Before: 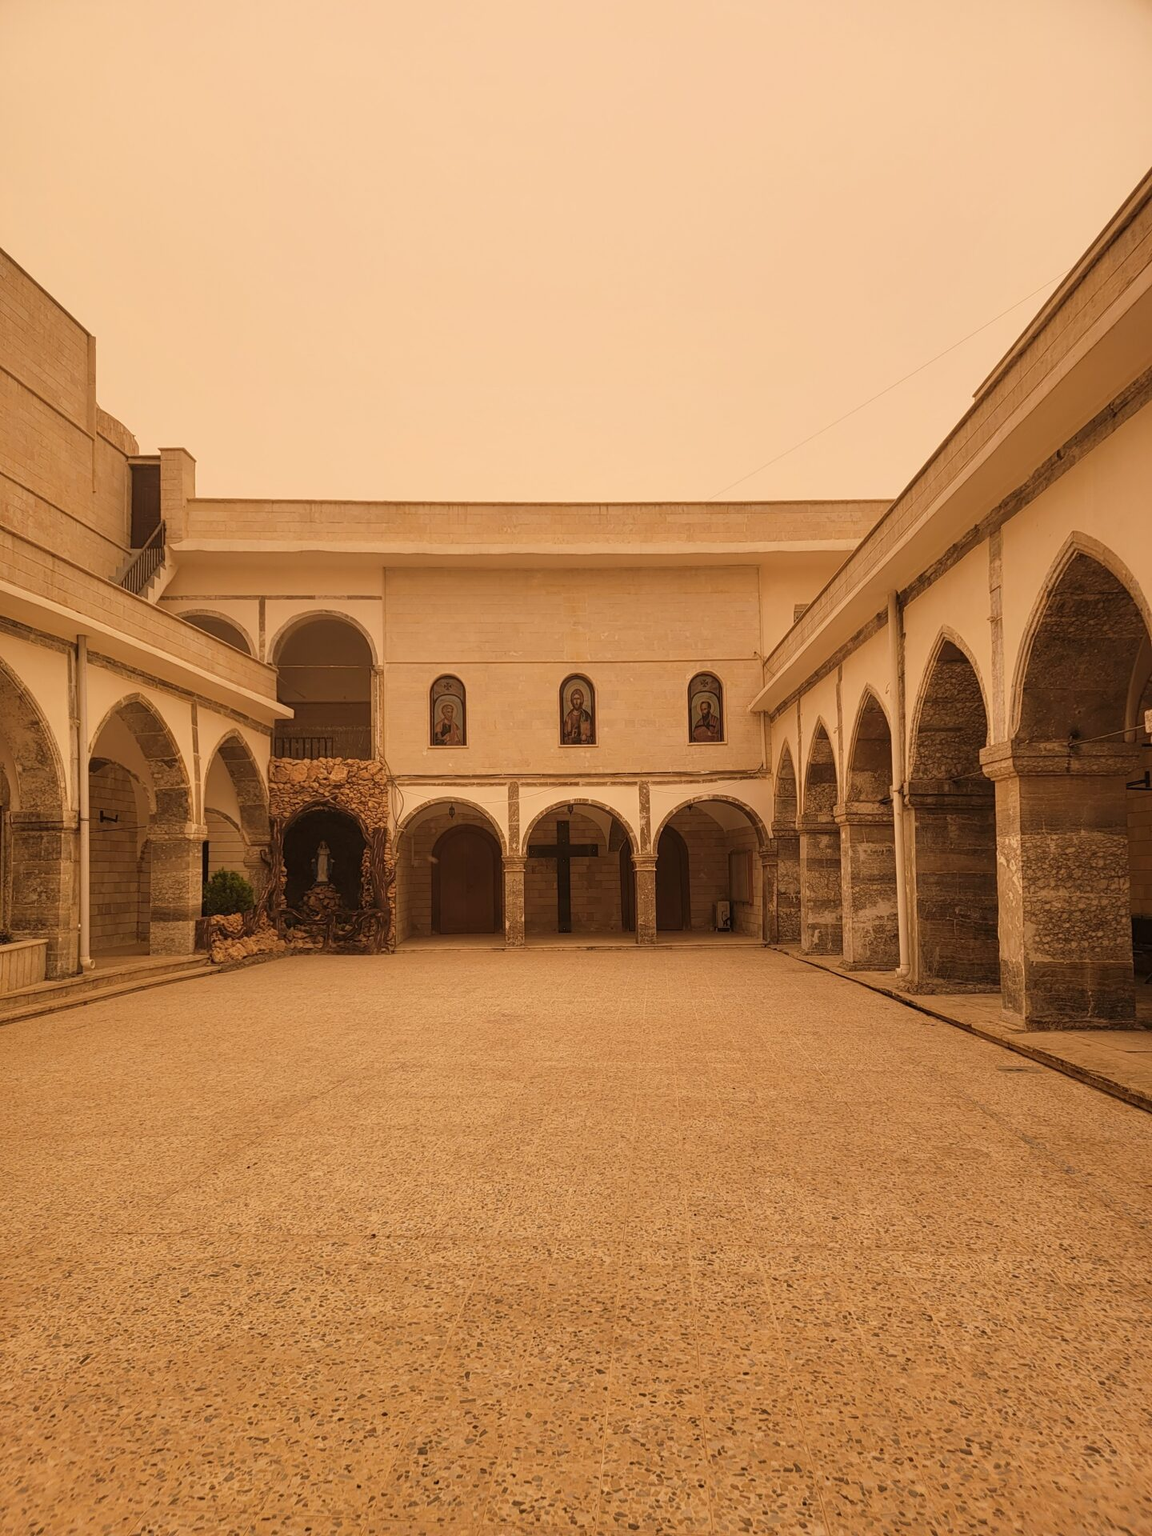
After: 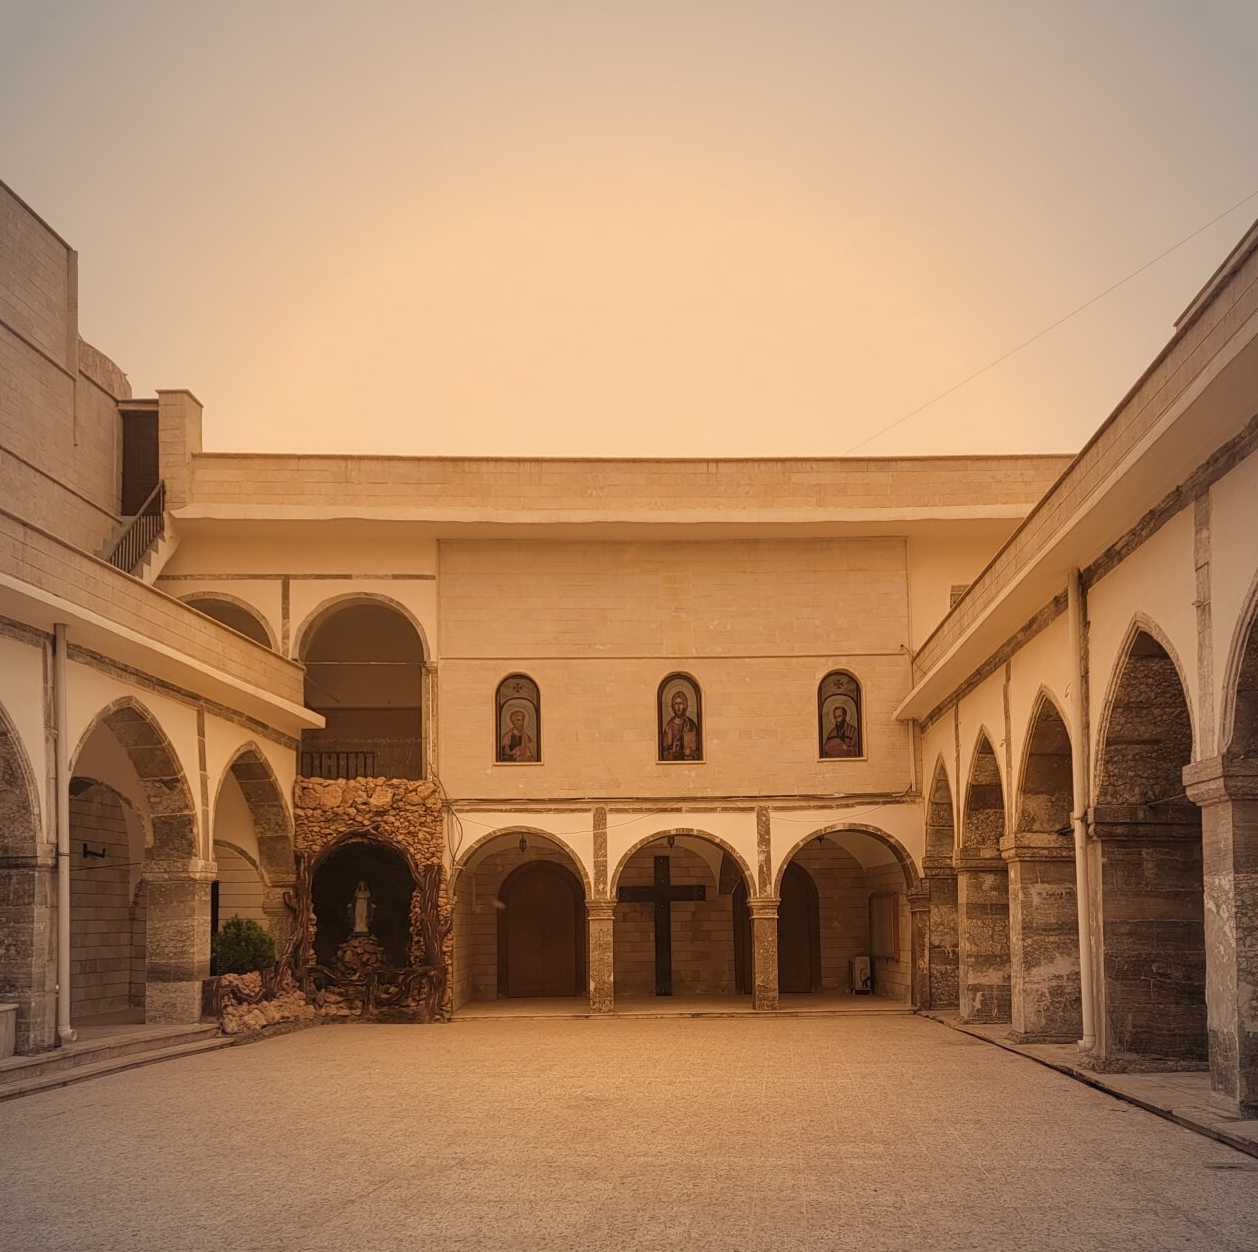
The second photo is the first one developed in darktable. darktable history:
vignetting: fall-off start 67.51%, fall-off radius 67.21%, brightness -0.44, saturation -0.686, center (0, 0.009), automatic ratio true
crop: left 2.962%, top 8.881%, right 9.64%, bottom 25.903%
